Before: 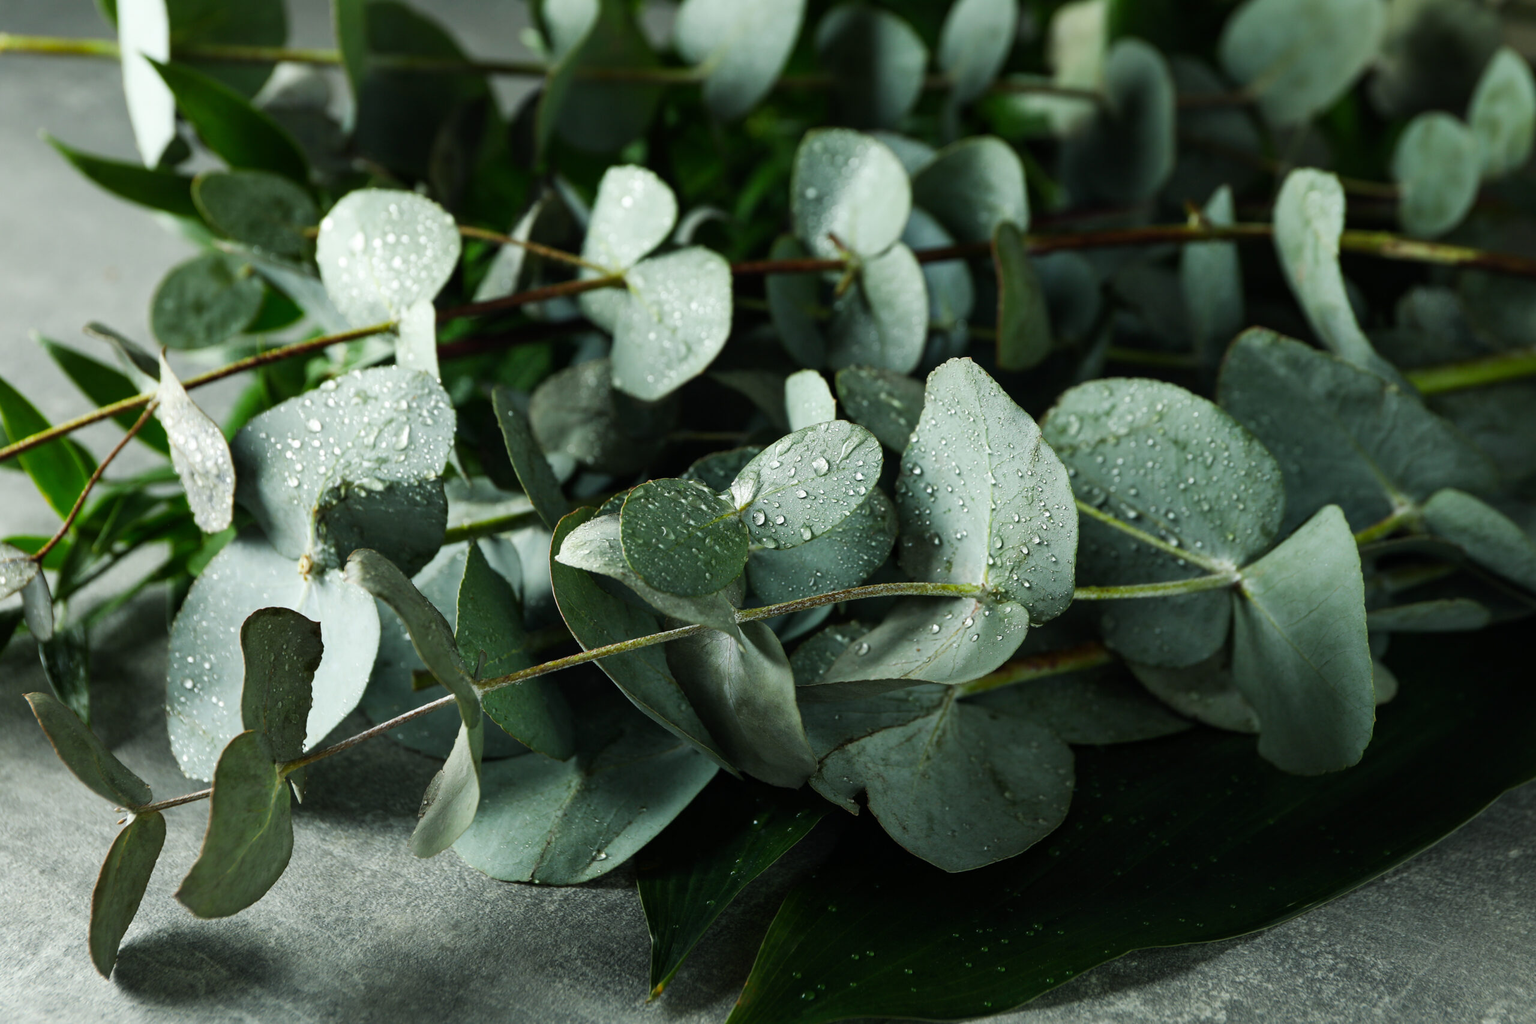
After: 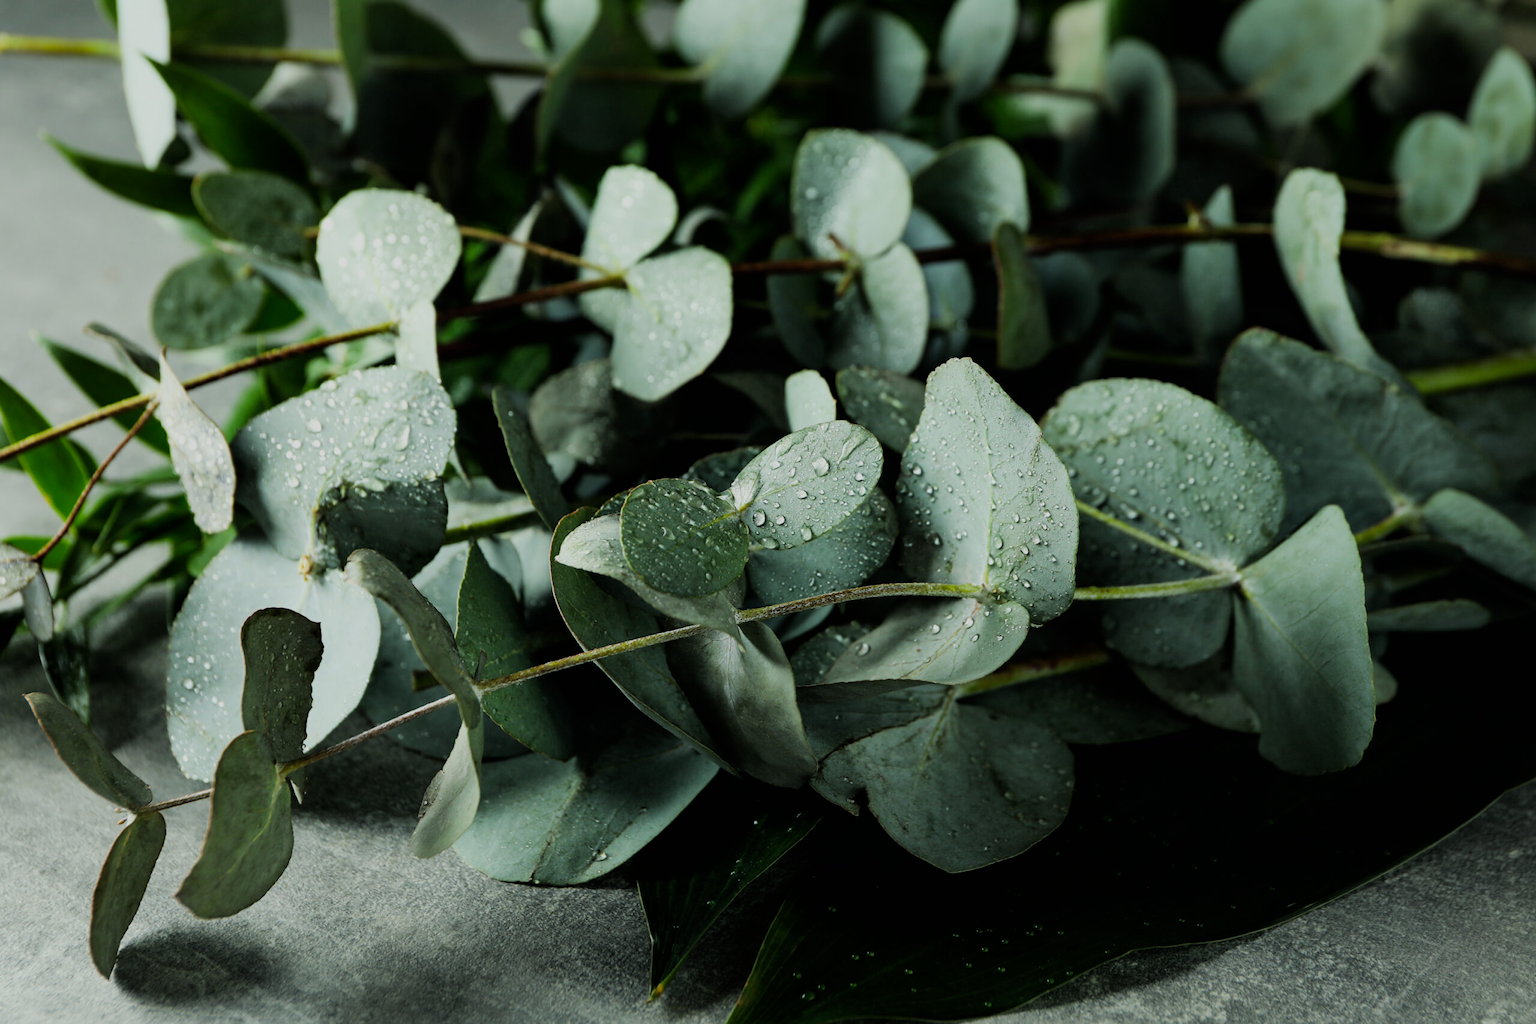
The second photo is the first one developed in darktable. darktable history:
exposure: black level correction 0.001, compensate highlight preservation false
filmic rgb: black relative exposure -7.82 EV, white relative exposure 4.29 EV, hardness 3.86, color science v6 (2022)
